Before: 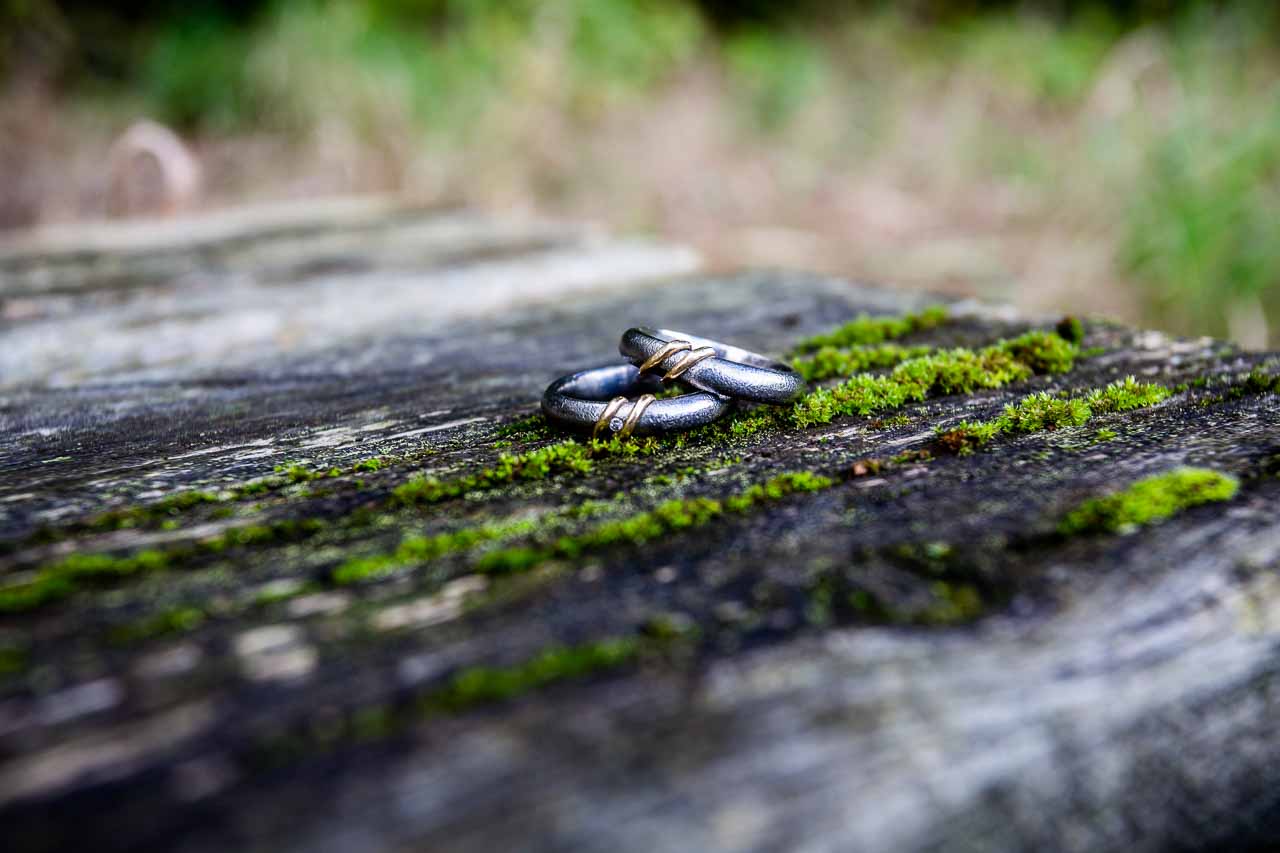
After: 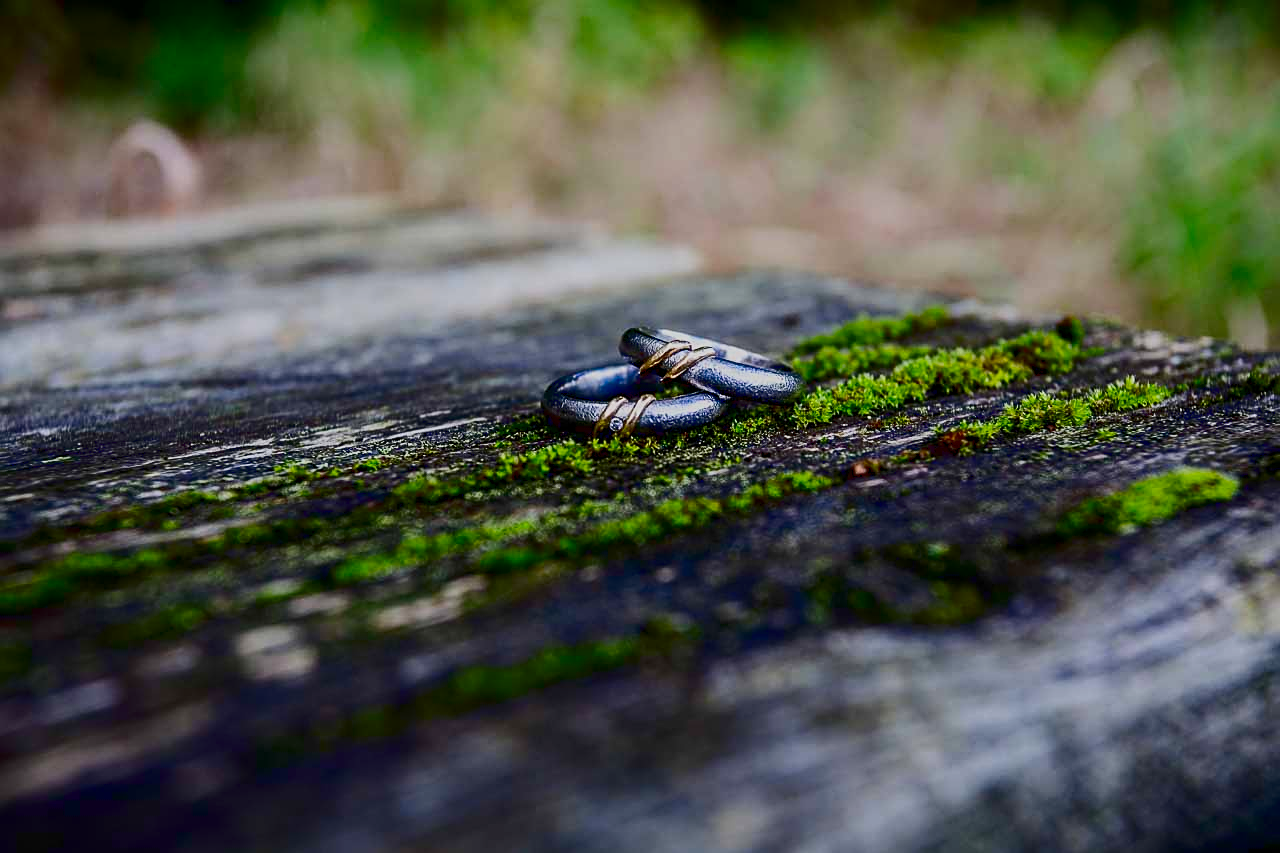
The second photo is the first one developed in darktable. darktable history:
sharpen: on, module defaults
color balance rgb: contrast -30%
contrast brightness saturation: contrast 0.22, brightness -0.19, saturation 0.24
